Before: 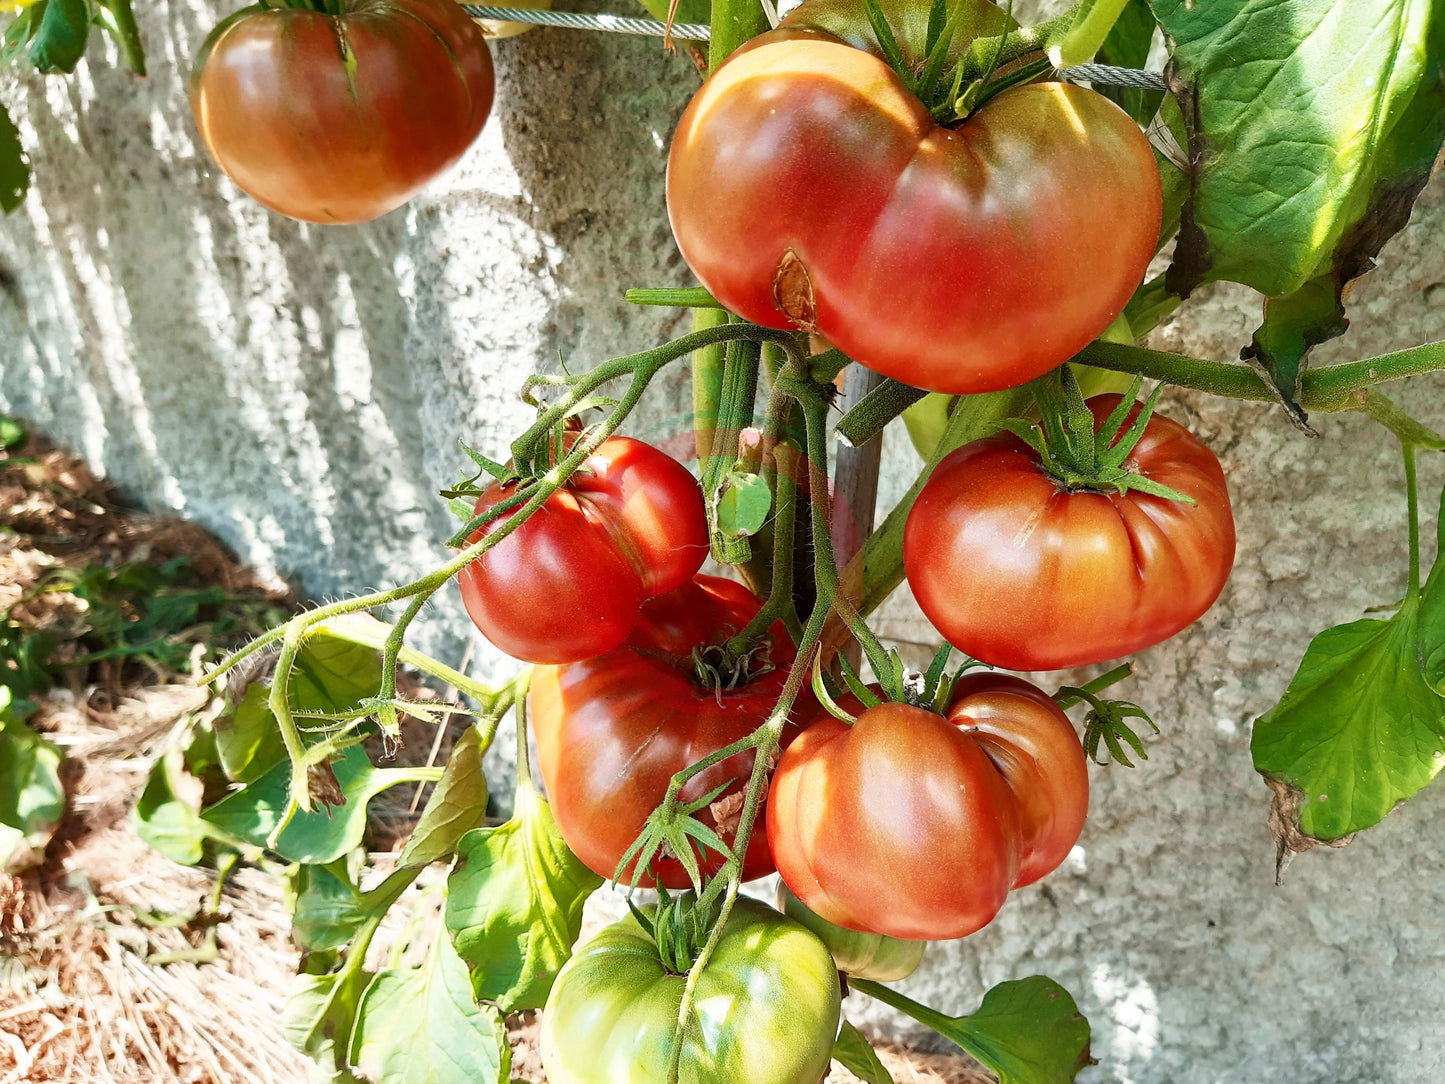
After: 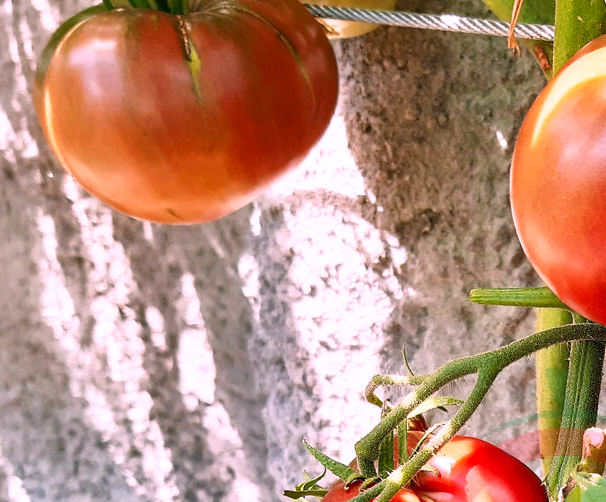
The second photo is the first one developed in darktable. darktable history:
shadows and highlights: shadows 49, highlights -41, soften with gaussian
crop and rotate: left 10.817%, top 0.062%, right 47.194%, bottom 53.626%
white balance: red 1.188, blue 1.11
